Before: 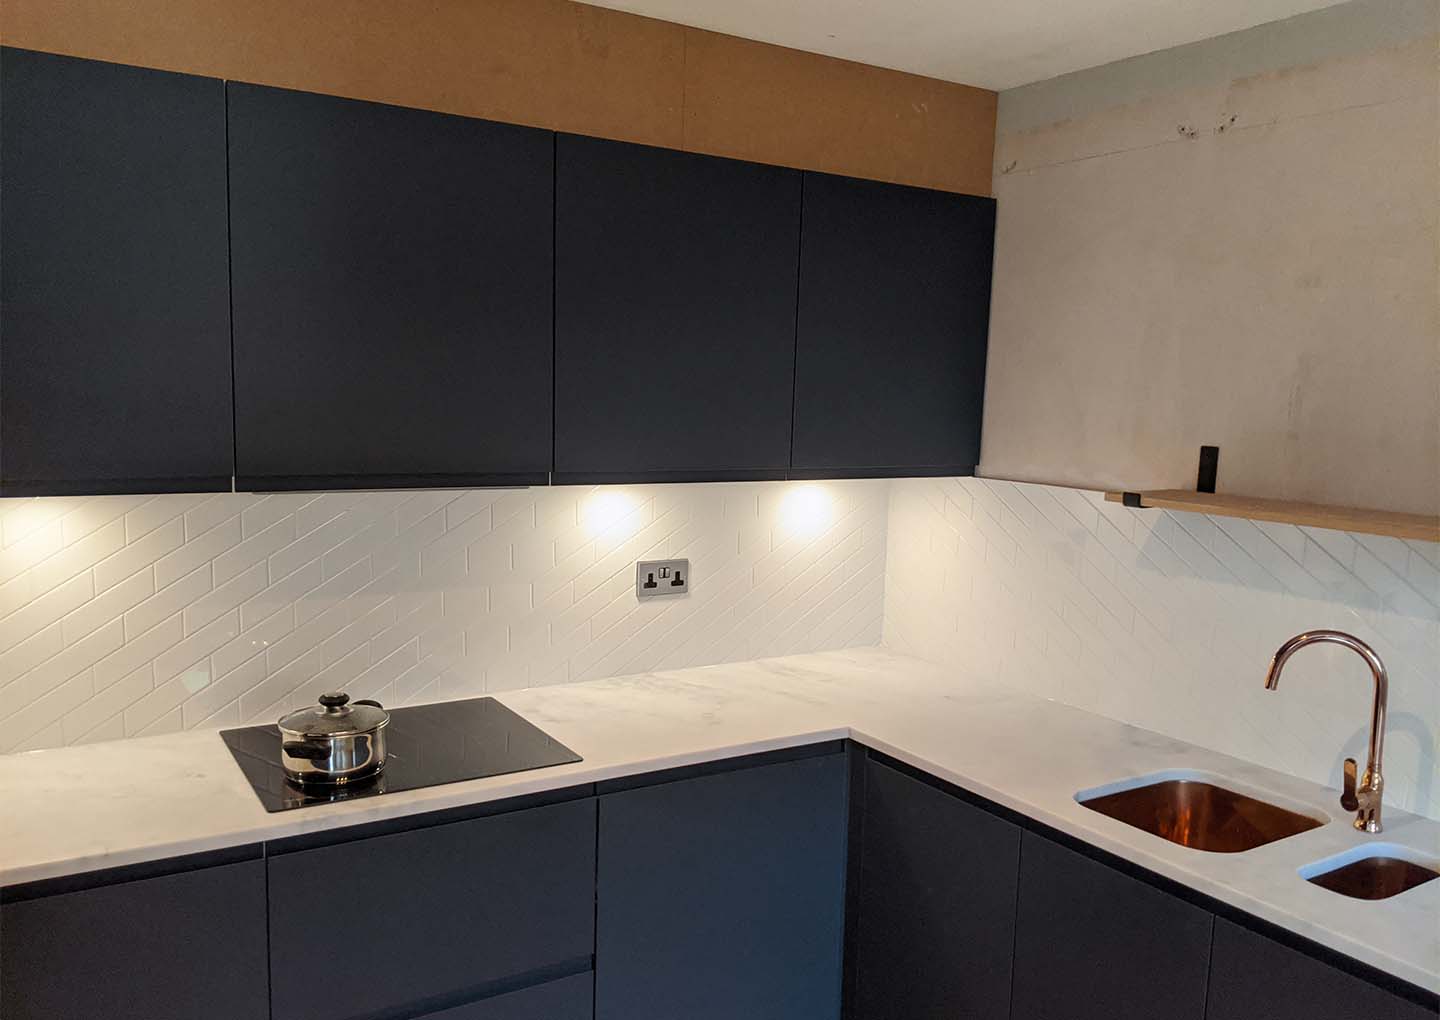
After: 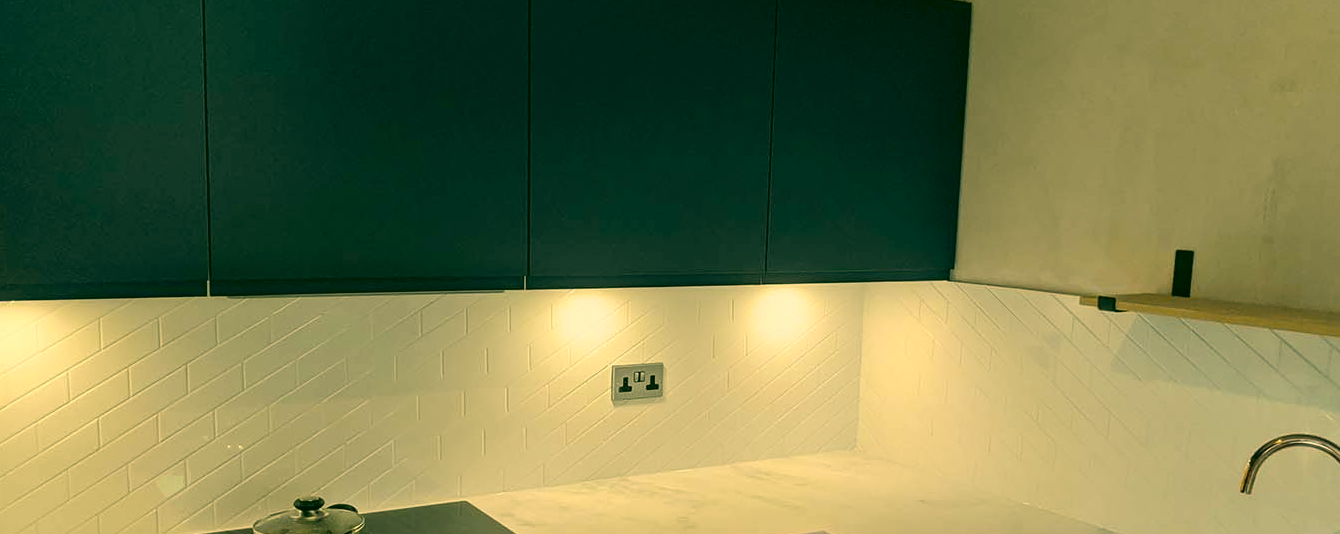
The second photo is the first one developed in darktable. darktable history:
color correction: highlights a* 5.62, highlights b* 33.57, shadows a* -25.86, shadows b* 4.02
crop: left 1.744%, top 19.225%, right 5.069%, bottom 28.357%
